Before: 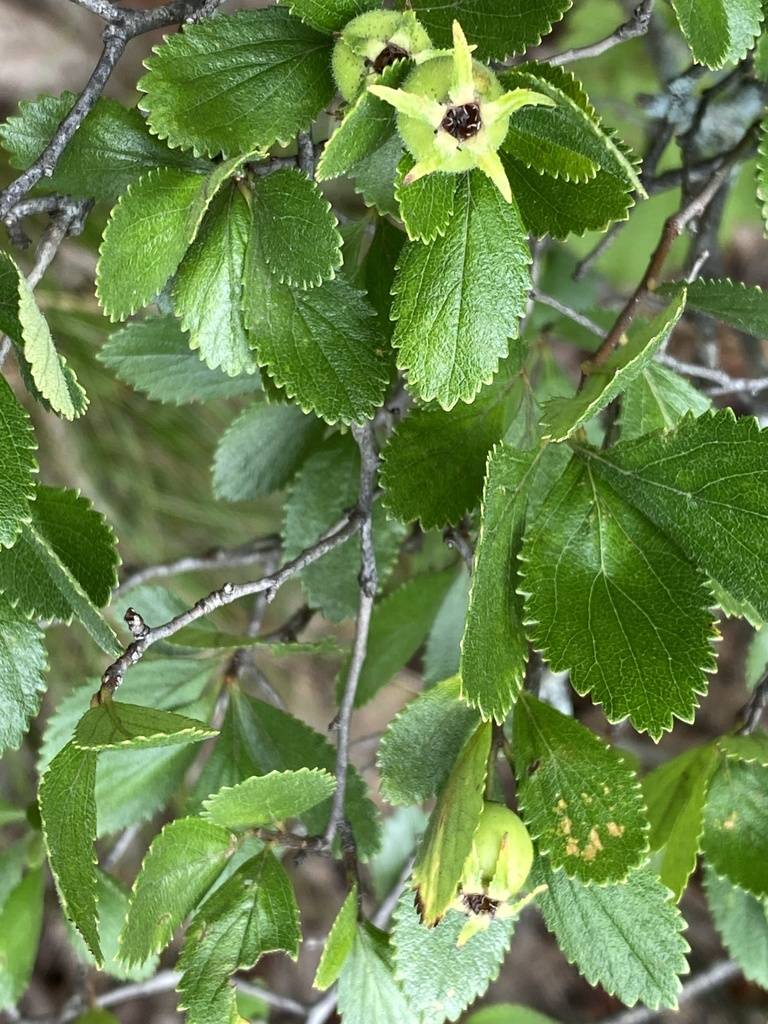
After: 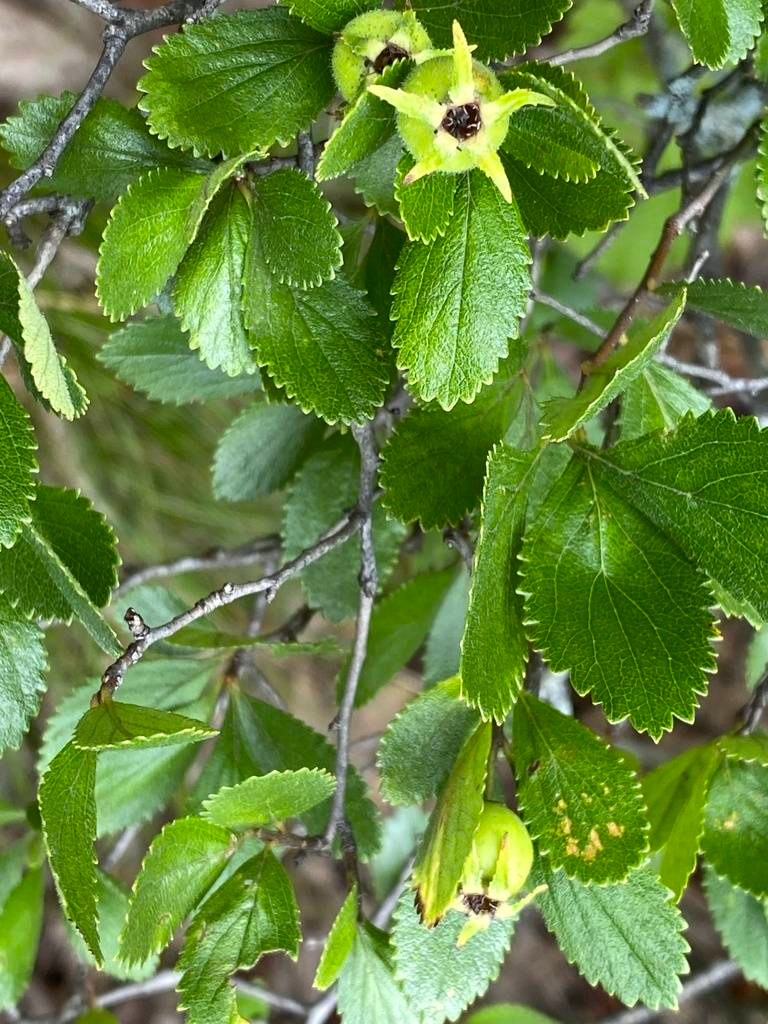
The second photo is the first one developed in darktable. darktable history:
color balance: output saturation 120%
color zones: curves: ch0 [(0, 0.5) (0.143, 0.5) (0.286, 0.5) (0.429, 0.5) (0.571, 0.5) (0.714, 0.476) (0.857, 0.5) (1, 0.5)]; ch2 [(0, 0.5) (0.143, 0.5) (0.286, 0.5) (0.429, 0.5) (0.571, 0.5) (0.714, 0.487) (0.857, 0.5) (1, 0.5)]
